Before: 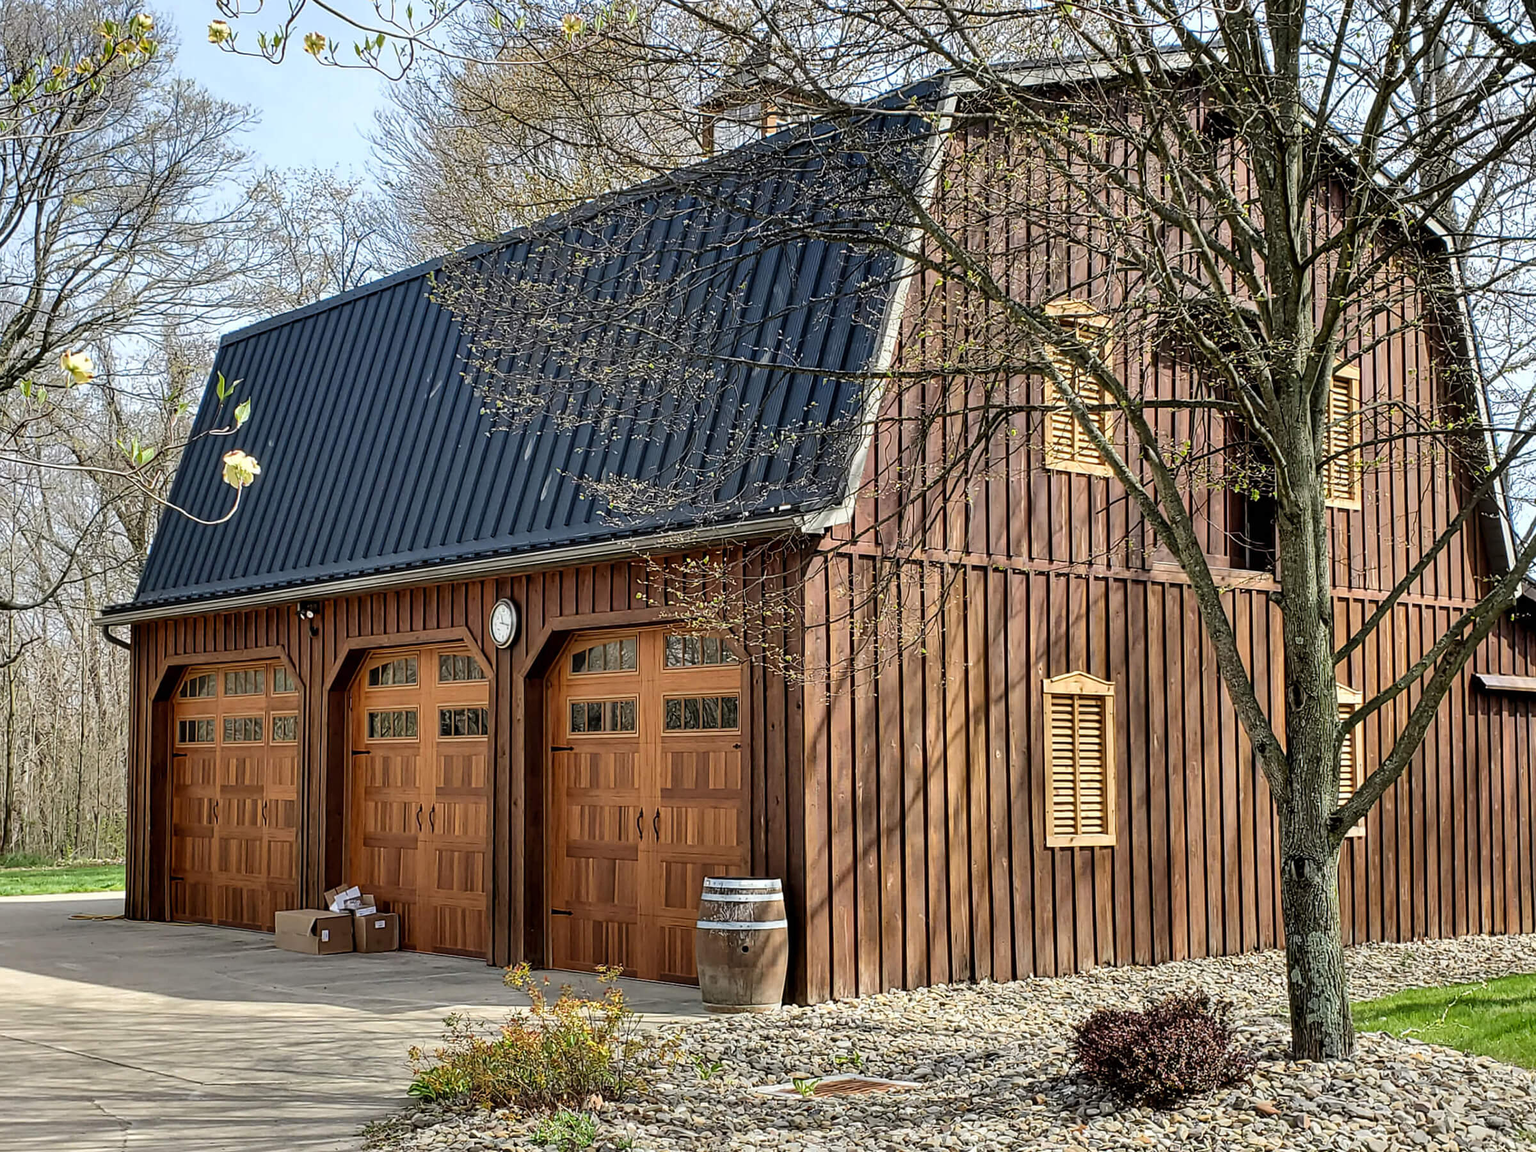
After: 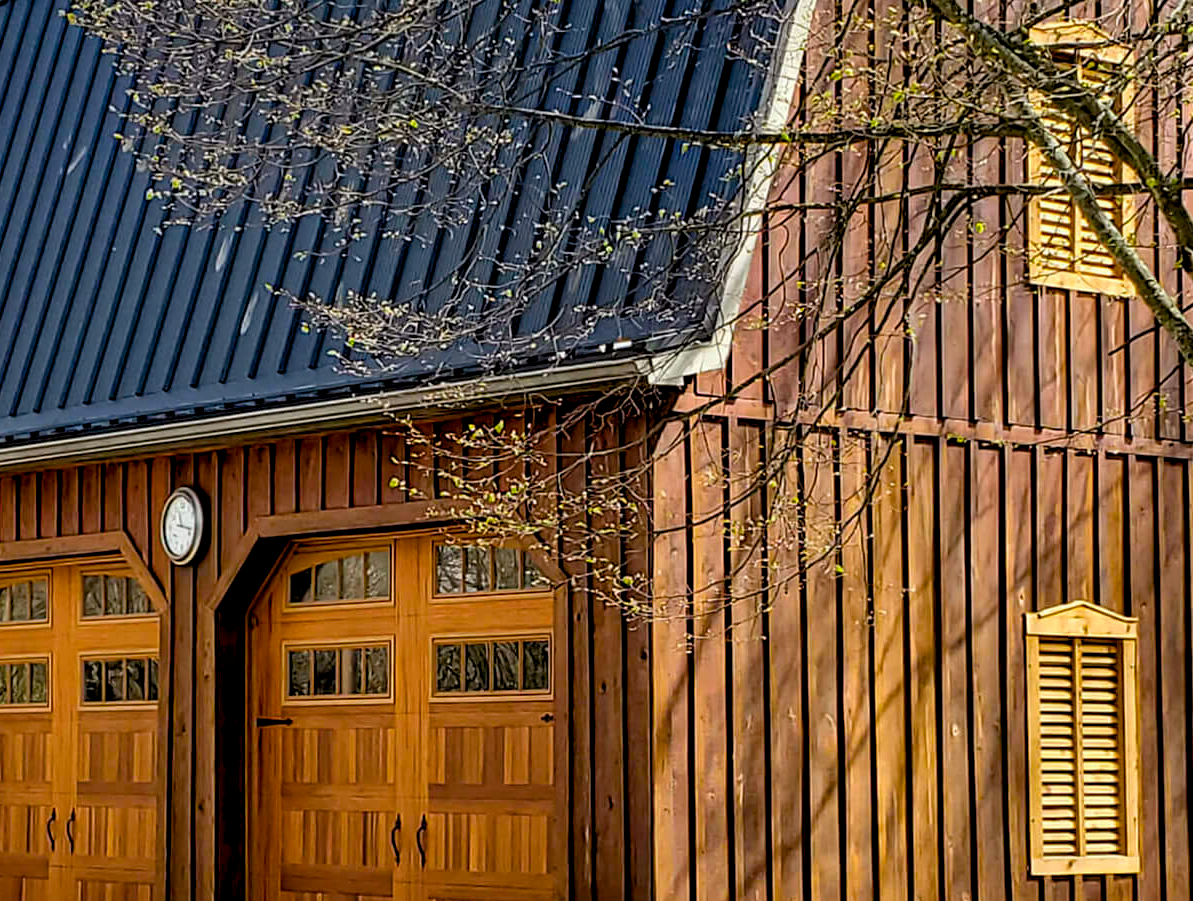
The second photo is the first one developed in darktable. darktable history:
color balance rgb: power › luminance 1.2%, power › chroma 0.409%, power › hue 32.21°, global offset › luminance -0.894%, perceptual saturation grading › global saturation 25.854%, global vibrance 30.088%
crop: left 25.198%, top 24.899%, right 25.059%, bottom 24.997%
